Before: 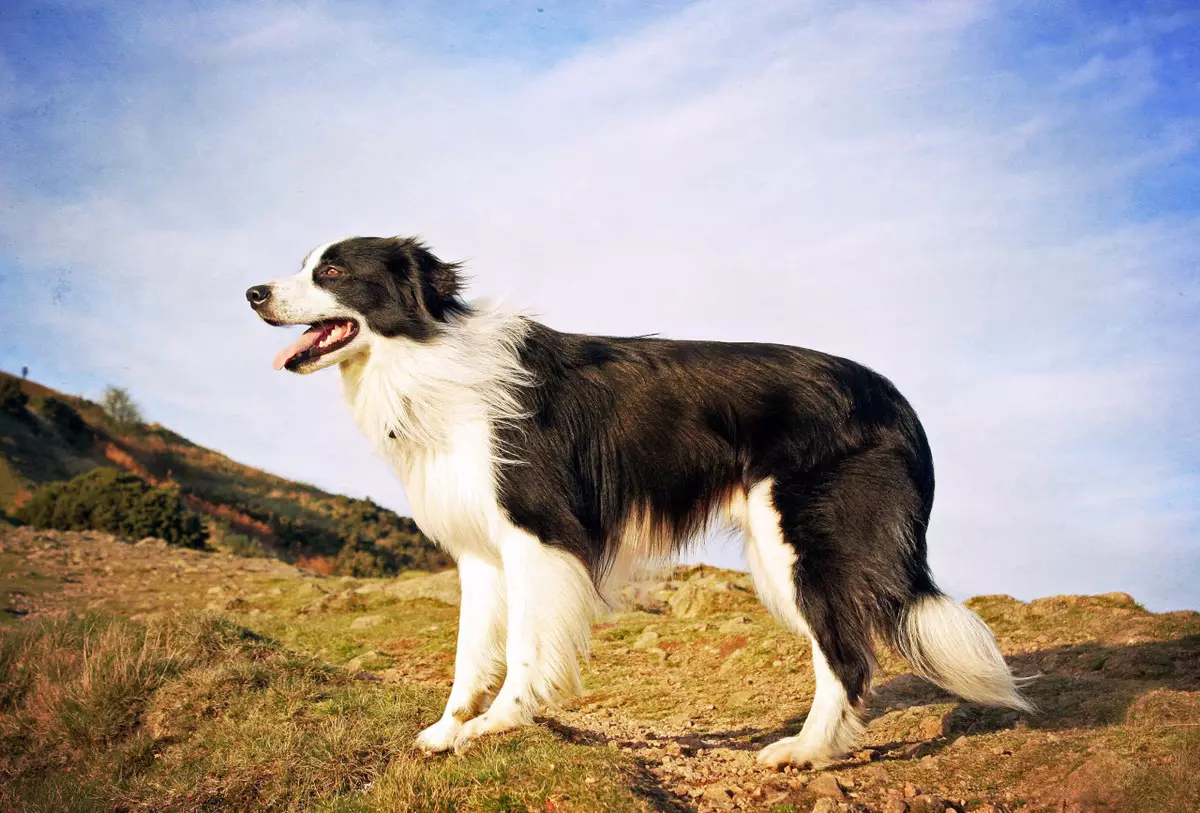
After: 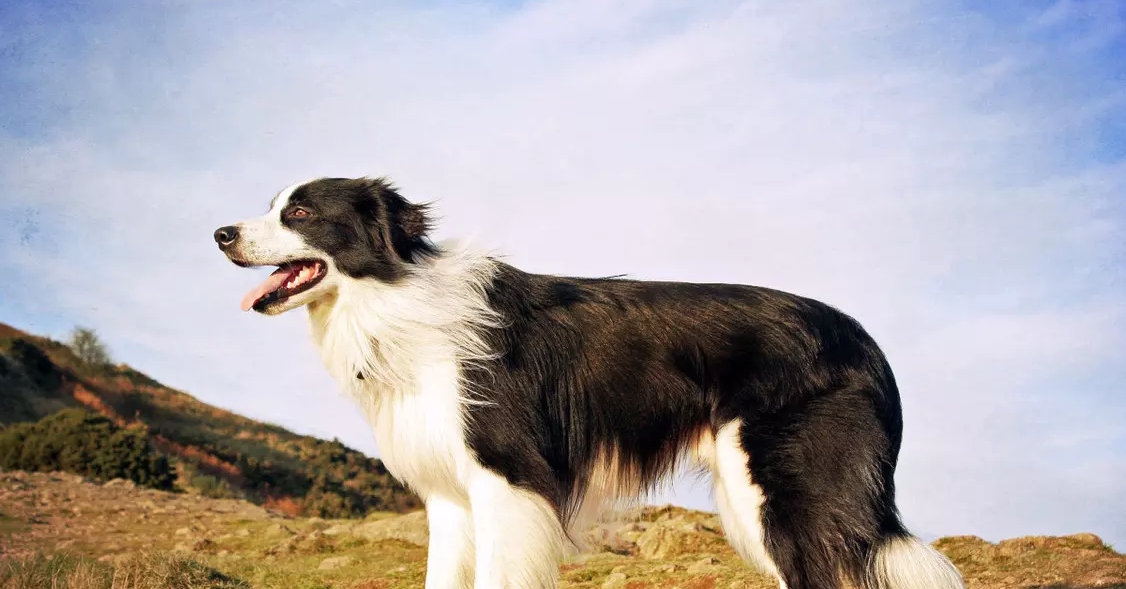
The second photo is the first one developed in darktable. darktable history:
crop: left 2.737%, top 7.287%, right 3.421%, bottom 20.179%
color balance rgb: linear chroma grading › shadows -3%, linear chroma grading › highlights -4%
base curve: curves: ch0 [(0, 0) (0.472, 0.455) (1, 1)], preserve colors none
